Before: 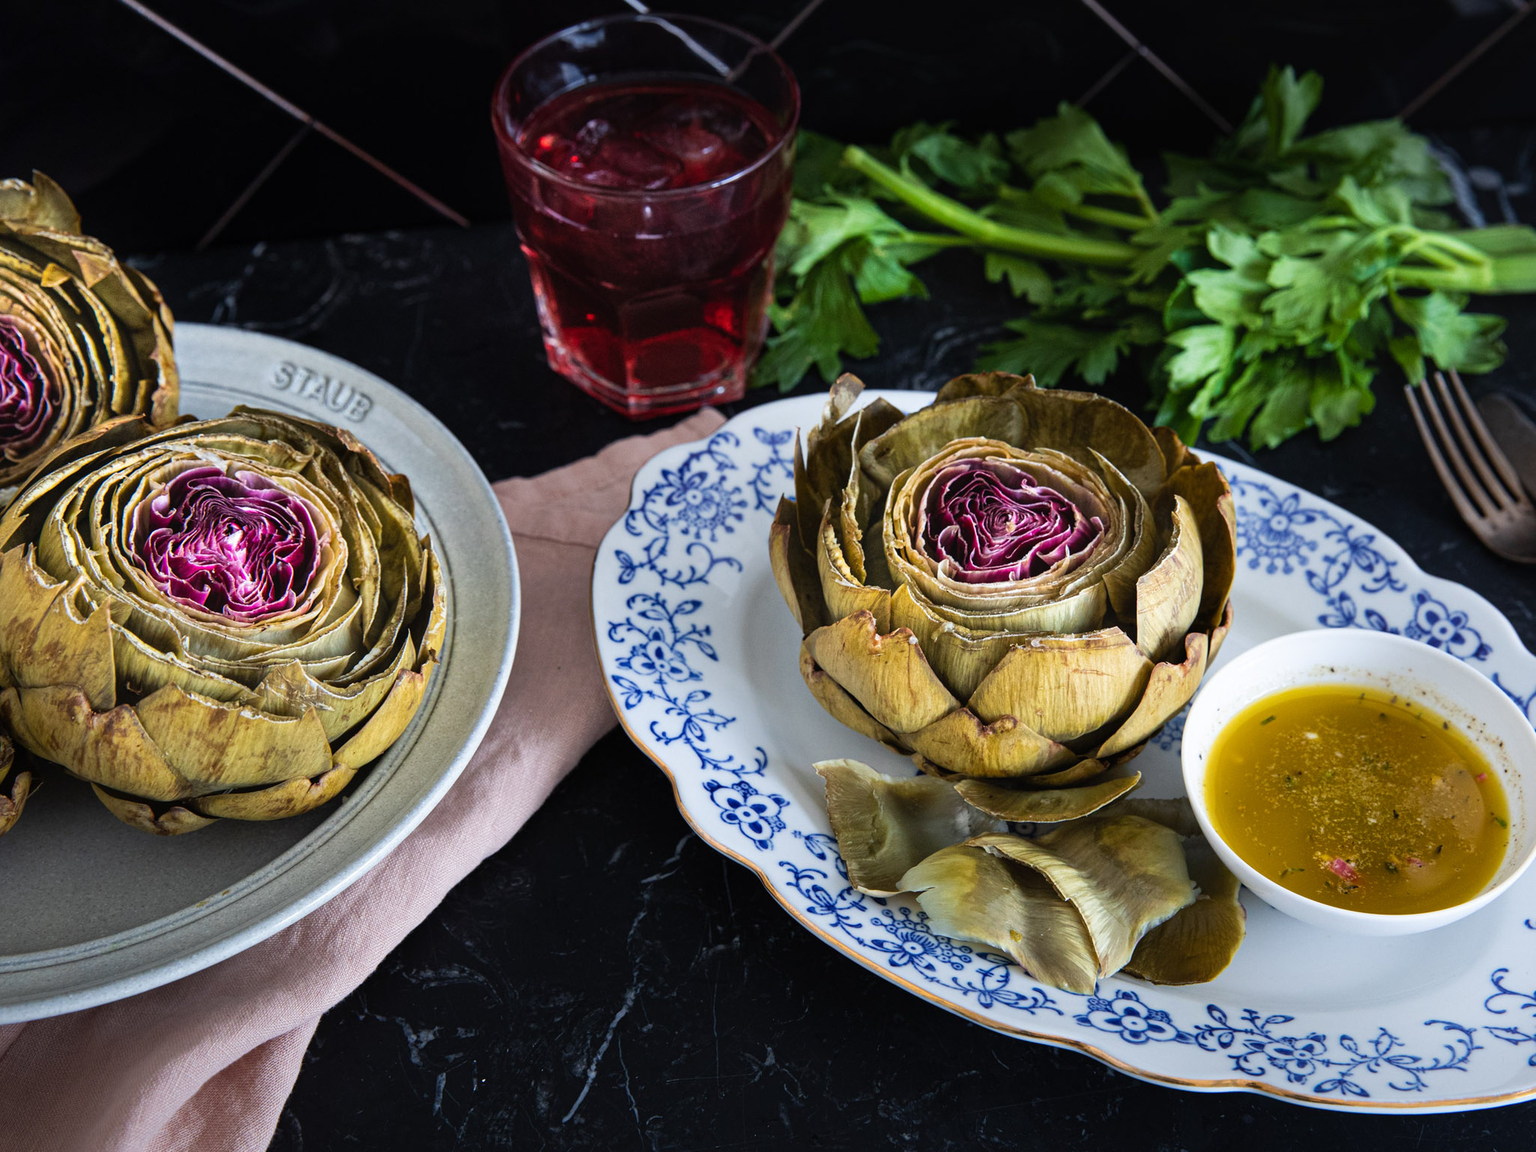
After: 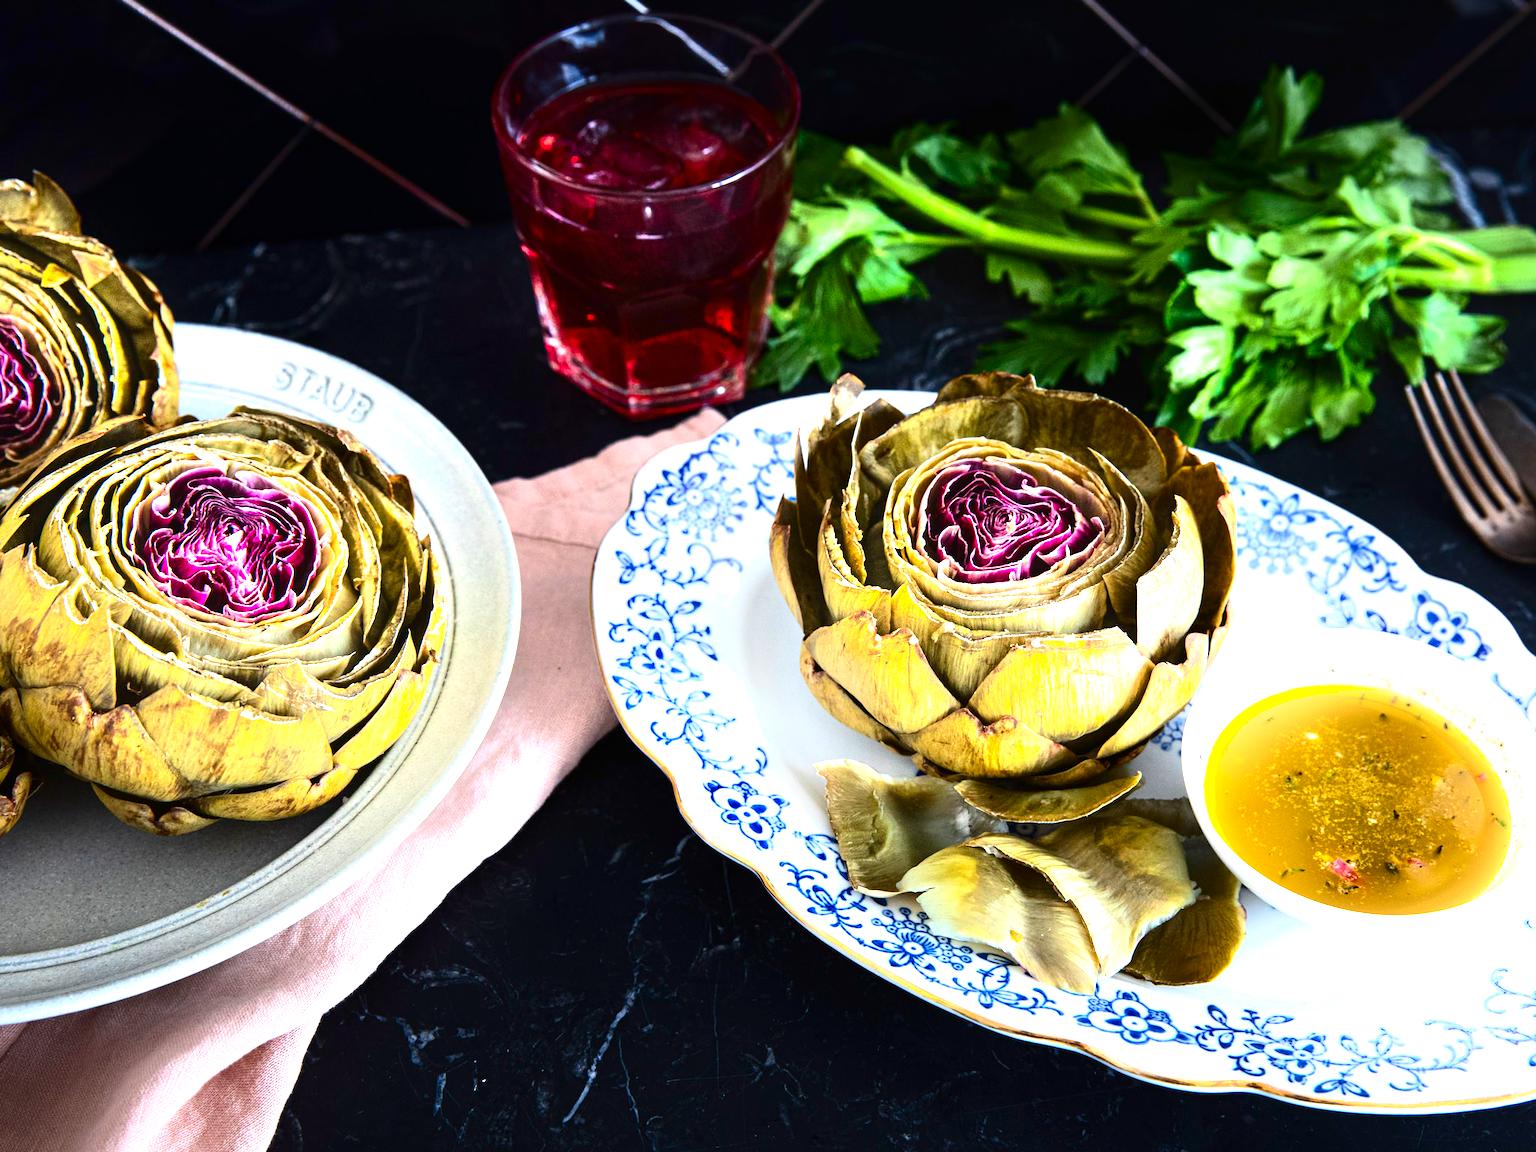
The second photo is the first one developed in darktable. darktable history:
exposure: black level correction 0, exposure 1.379 EV, compensate exposure bias true, compensate highlight preservation false
contrast brightness saturation: contrast 0.19, brightness -0.11, saturation 0.21
shadows and highlights: shadows -23.08, highlights 46.15, soften with gaussian
